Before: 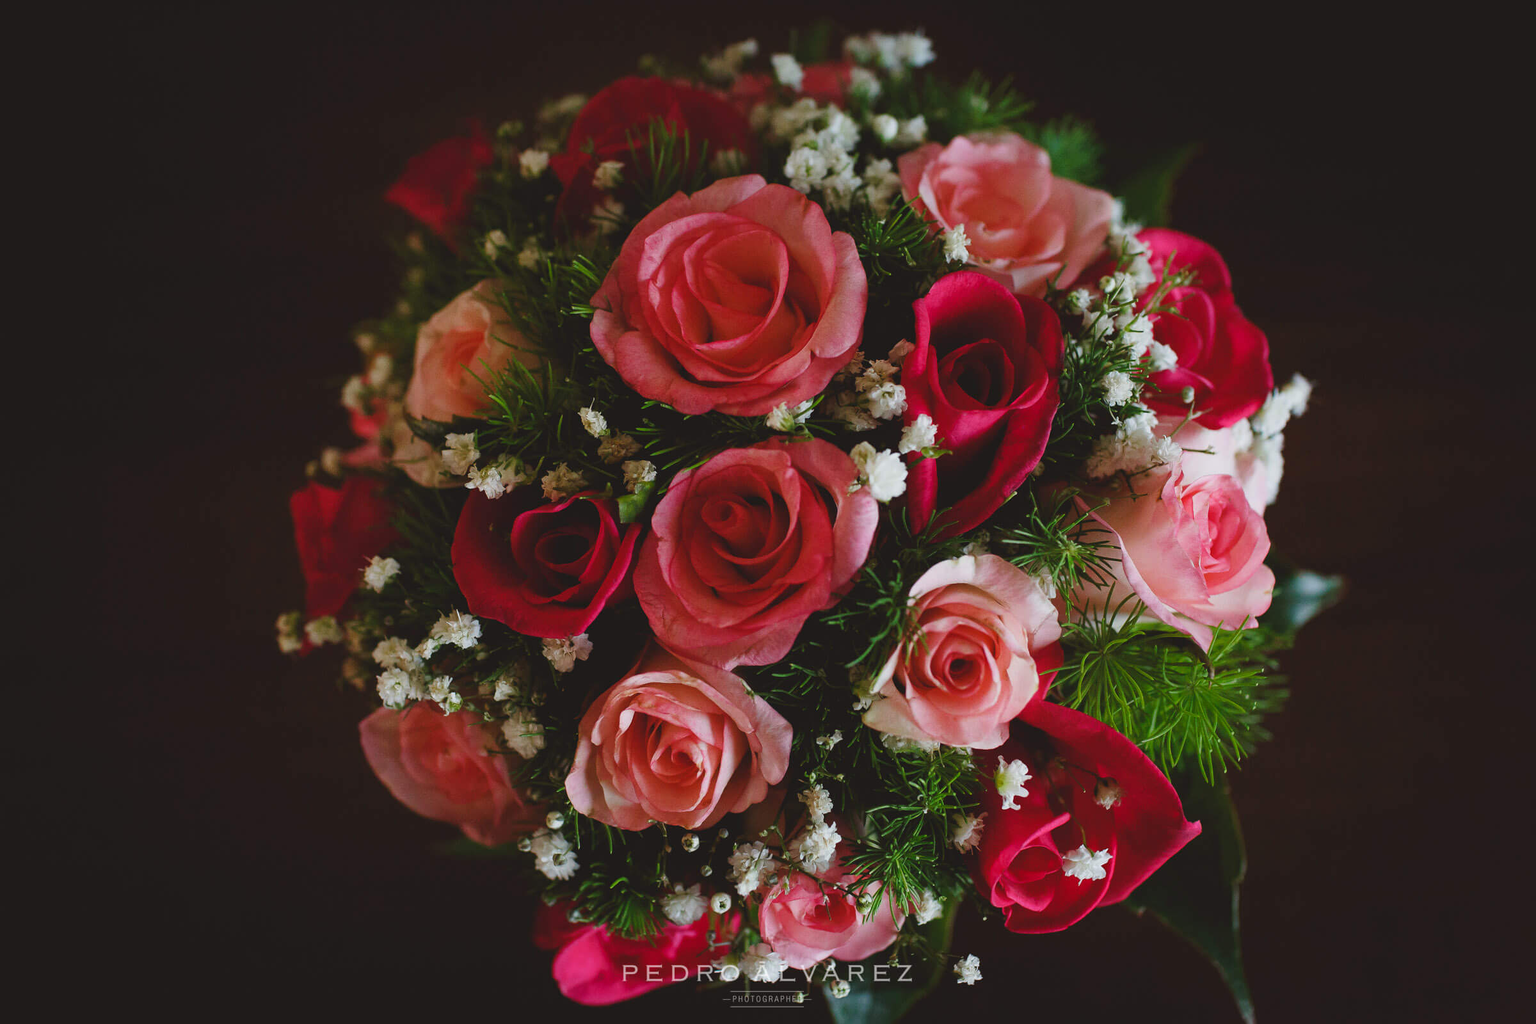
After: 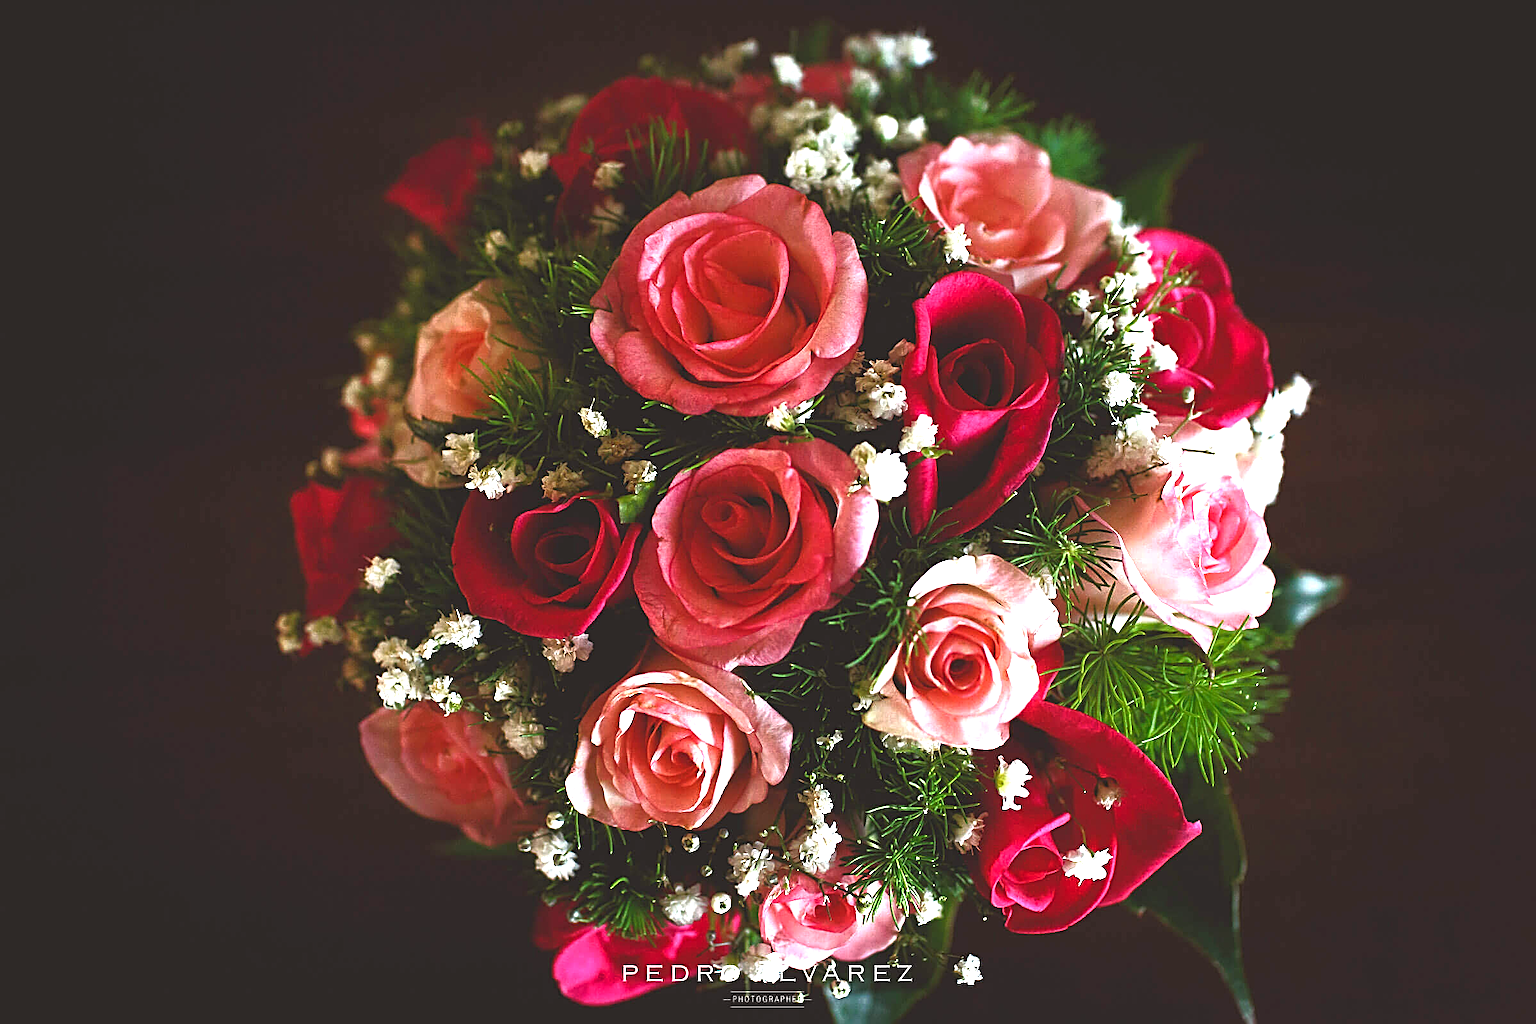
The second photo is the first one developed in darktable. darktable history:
tone equalizer: -8 EV 0.001 EV, -7 EV -0.001 EV, -6 EV 0.003 EV, -5 EV -0.027 EV, -4 EV -0.122 EV, -3 EV -0.193 EV, -2 EV 0.226 EV, -1 EV 0.707 EV, +0 EV 0.5 EV, edges refinement/feathering 500, mask exposure compensation -1.57 EV, preserve details no
exposure: exposure 1 EV, compensate highlight preservation false
sharpen: radius 2.6, amount 0.701
